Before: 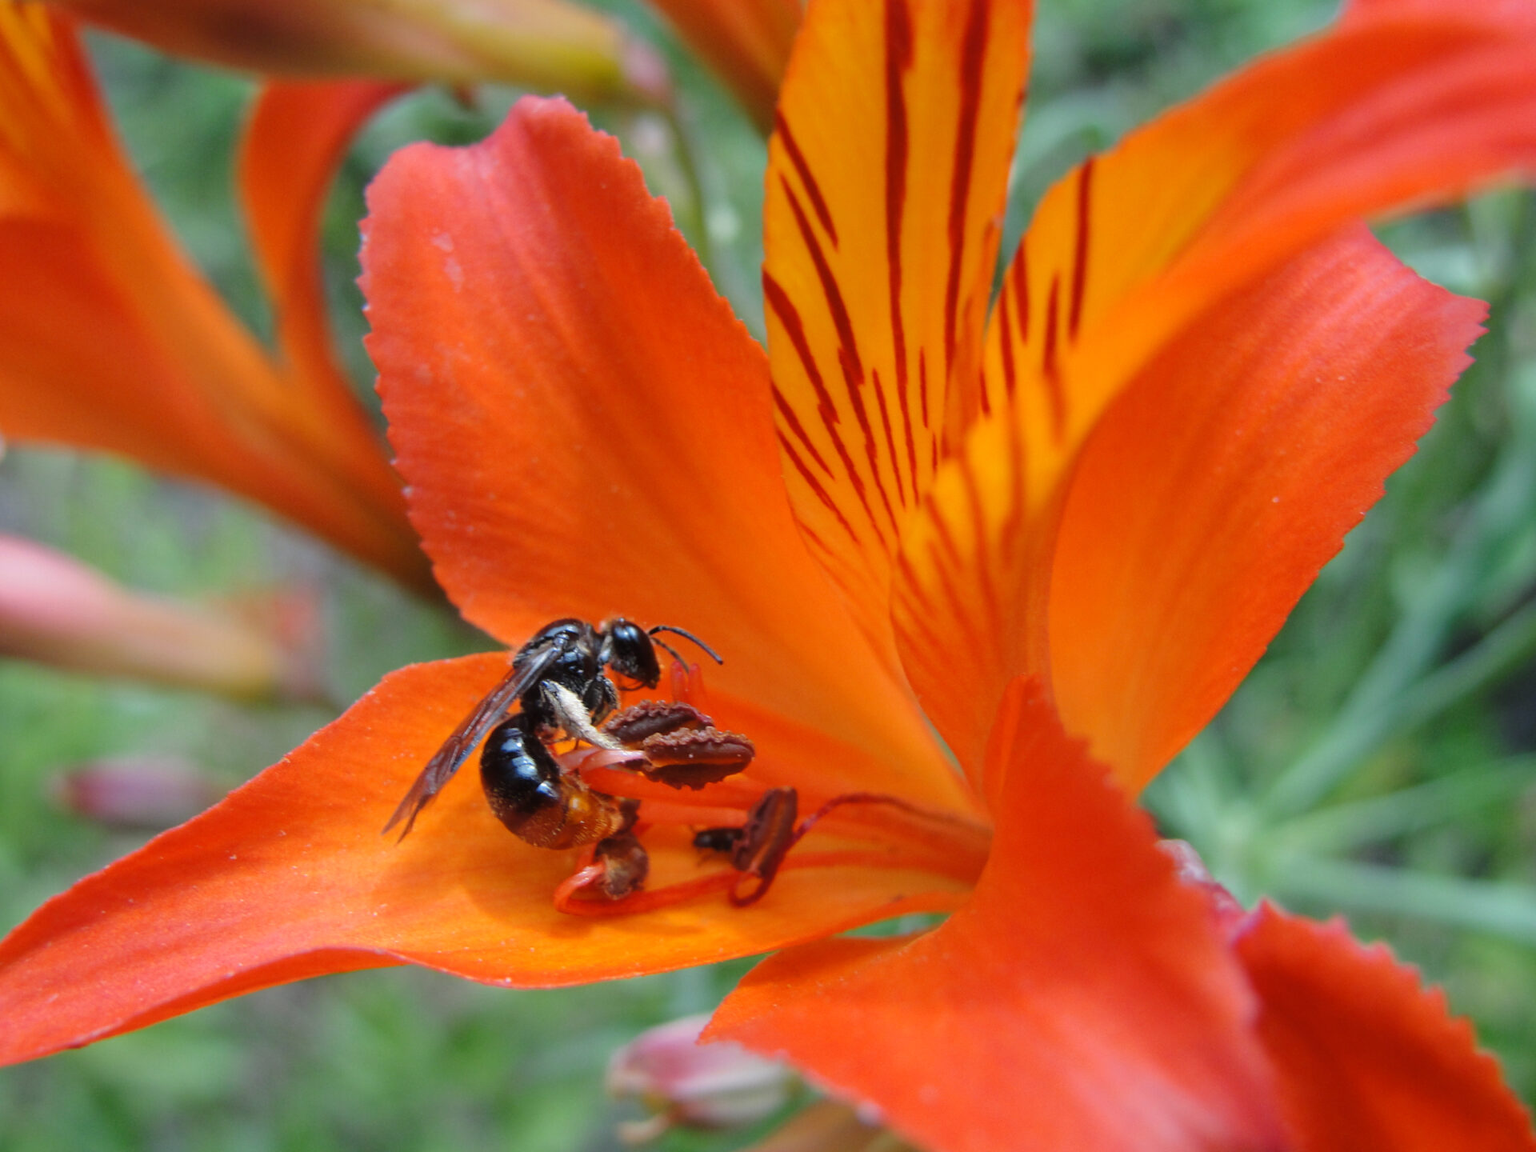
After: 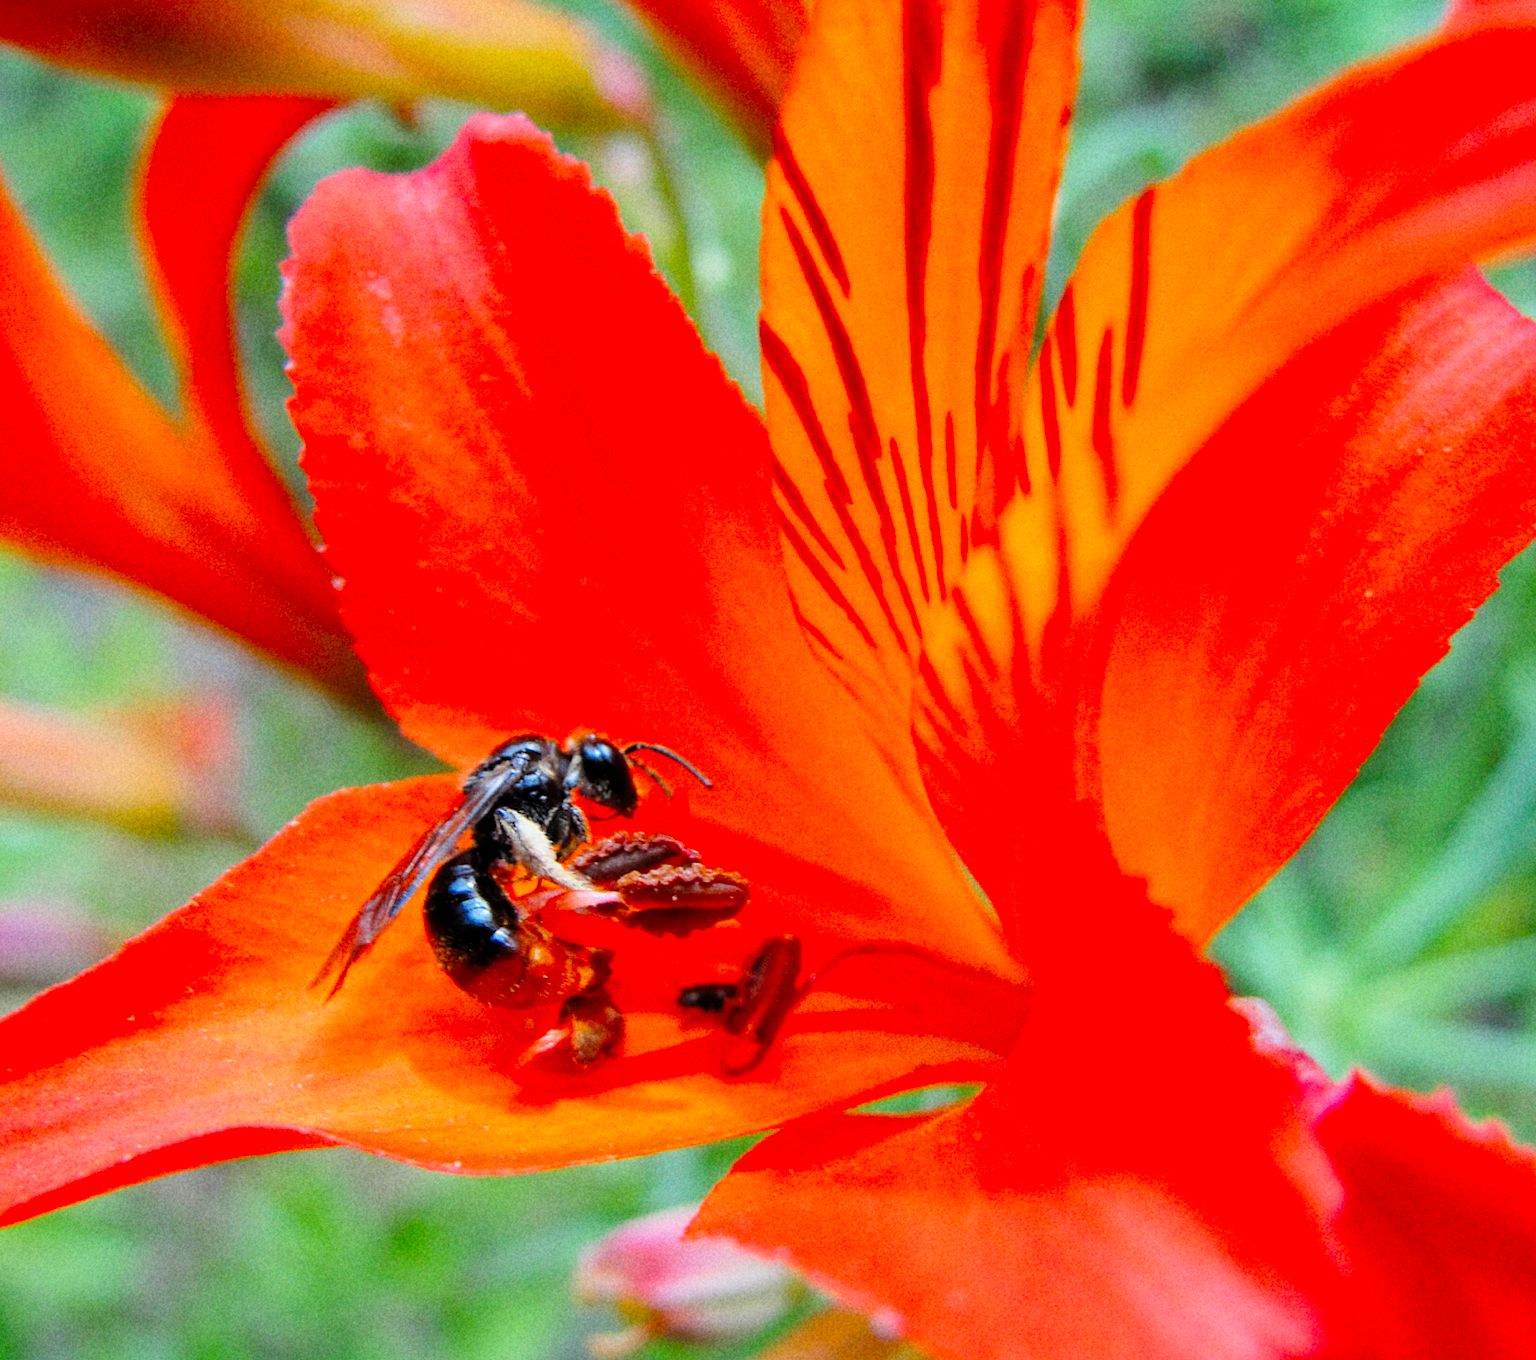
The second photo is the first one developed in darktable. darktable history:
exposure: black level correction 0, exposure 0.7 EV, compensate exposure bias true, compensate highlight preservation false
crop: left 8.026%, right 7.374%
contrast brightness saturation: contrast 0.04, saturation 0.16
filmic rgb: black relative exposure -7.75 EV, white relative exposure 4.4 EV, threshold 3 EV, target black luminance 0%, hardness 3.76, latitude 50.51%, contrast 1.074, highlights saturation mix 10%, shadows ↔ highlights balance -0.22%, color science v4 (2020), enable highlight reconstruction true
grain: coarseness 22.88 ISO
